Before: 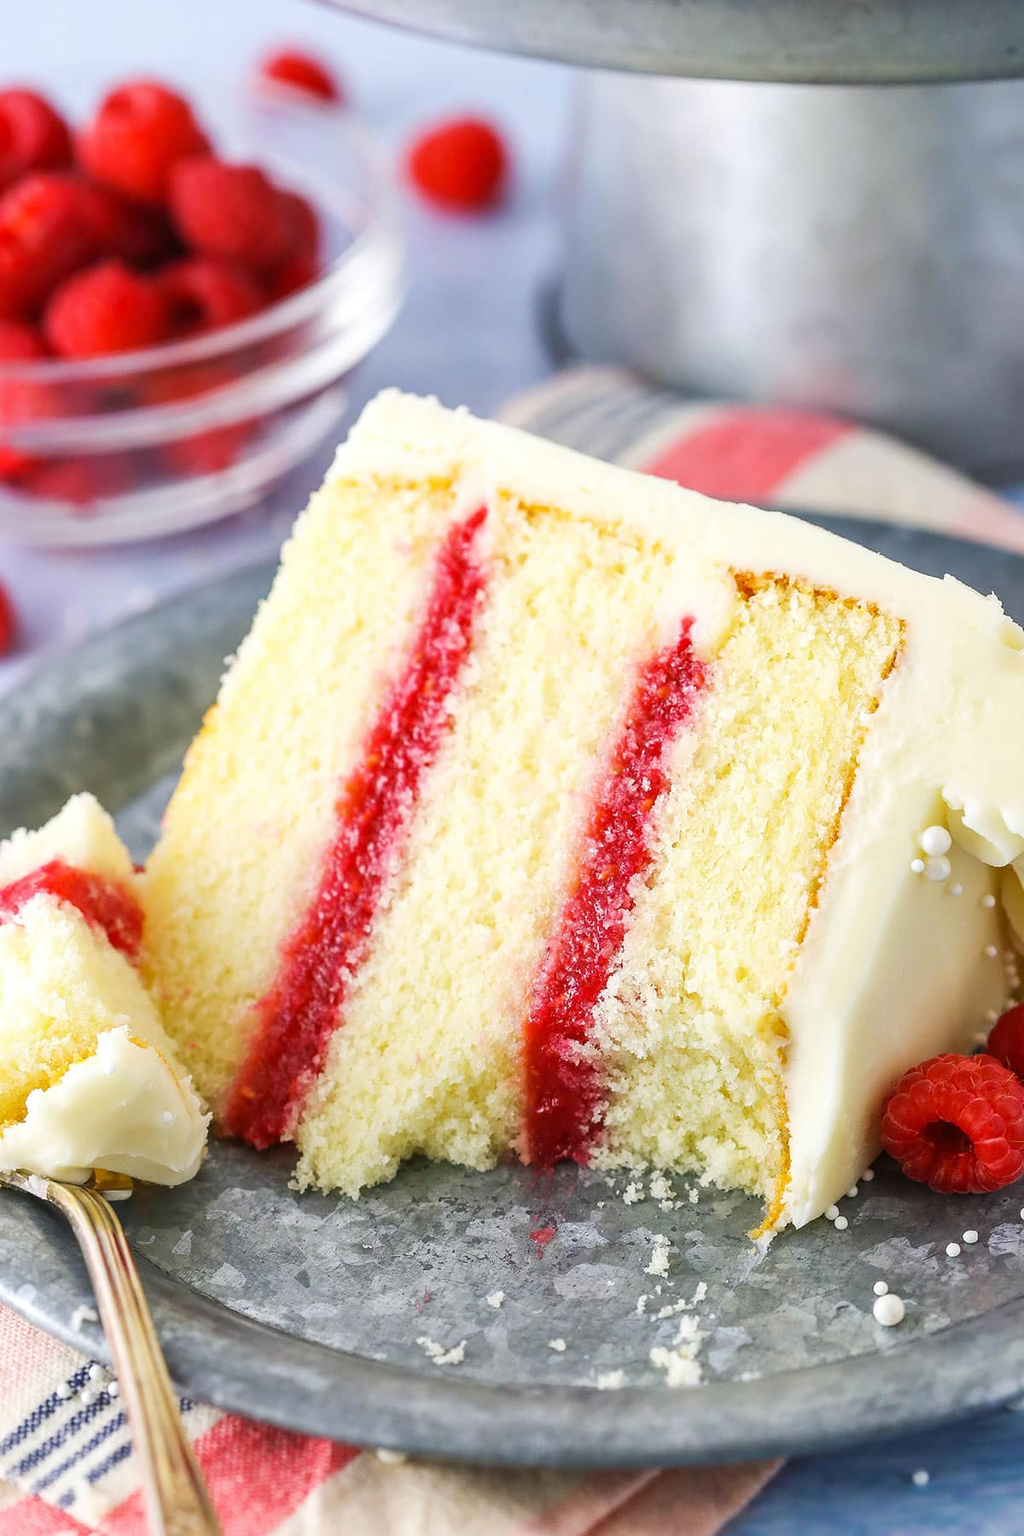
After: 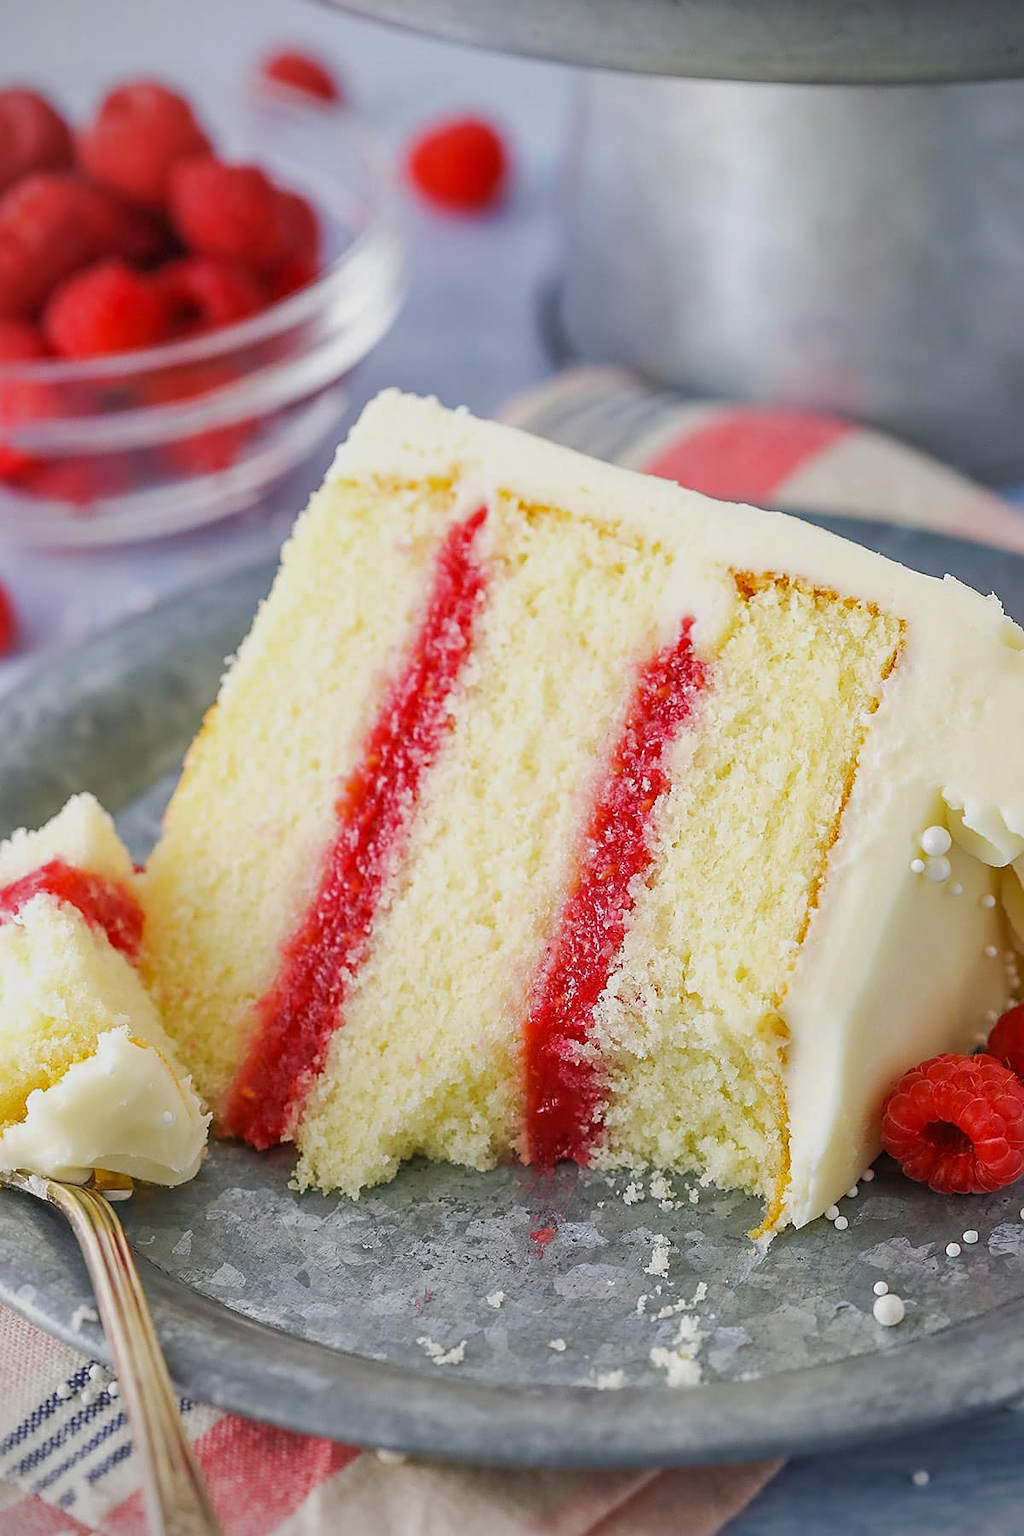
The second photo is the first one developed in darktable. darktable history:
vignetting: on, module defaults
tone equalizer: -8 EV 0.279 EV, -7 EV 0.456 EV, -6 EV 0.445 EV, -5 EV 0.273 EV, -3 EV -0.243 EV, -2 EV -0.398 EV, -1 EV -0.427 EV, +0 EV -0.263 EV, edges refinement/feathering 500, mask exposure compensation -1.57 EV, preserve details no
sharpen: on, module defaults
